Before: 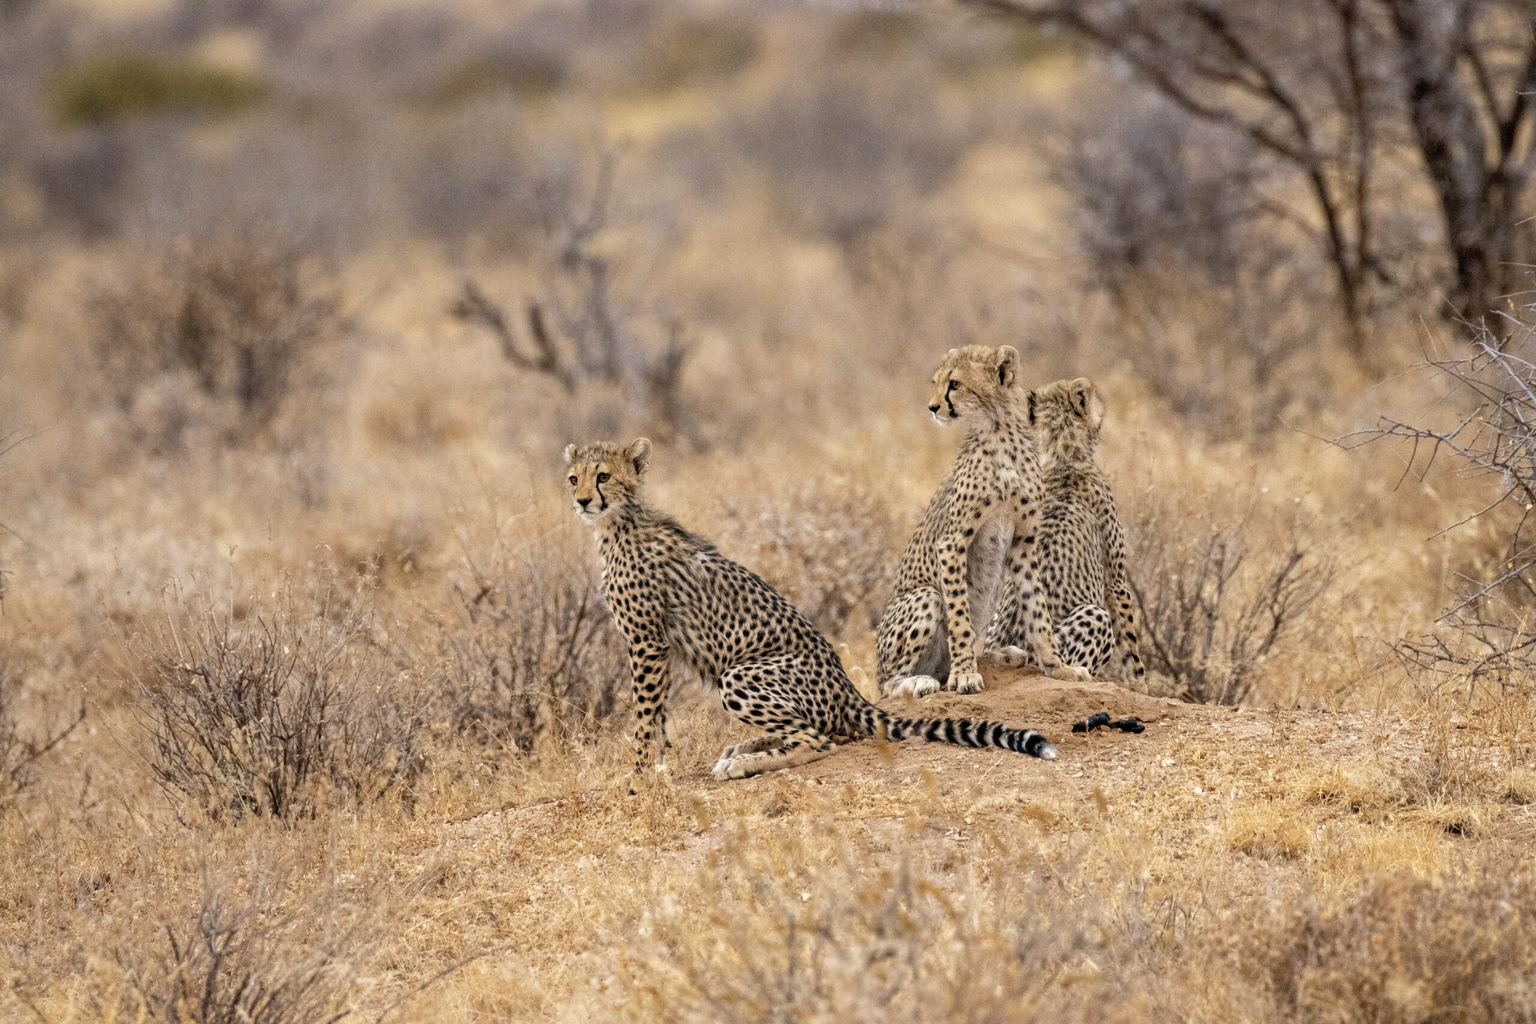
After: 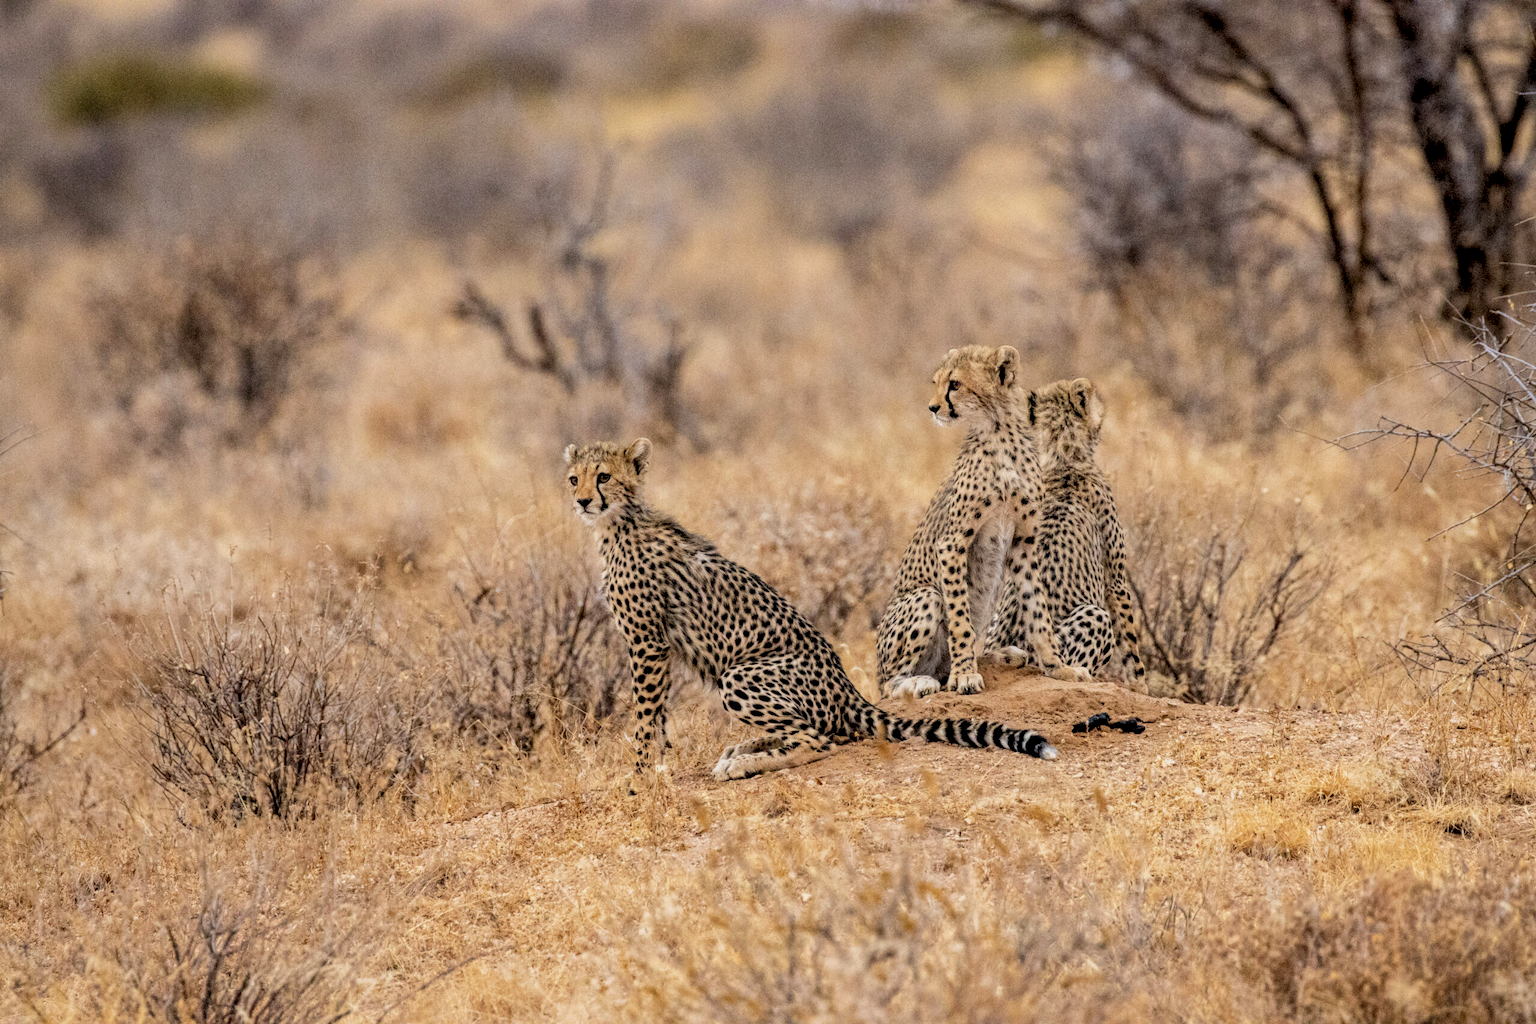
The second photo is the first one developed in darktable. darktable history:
filmic rgb: black relative exposure -7.74 EV, white relative exposure 4.45 EV, target black luminance 0%, hardness 3.76, latitude 50.72%, contrast 1.073, highlights saturation mix 8.72%, shadows ↔ highlights balance -0.235%, color science v6 (2022), iterations of high-quality reconstruction 0
local contrast: on, module defaults
